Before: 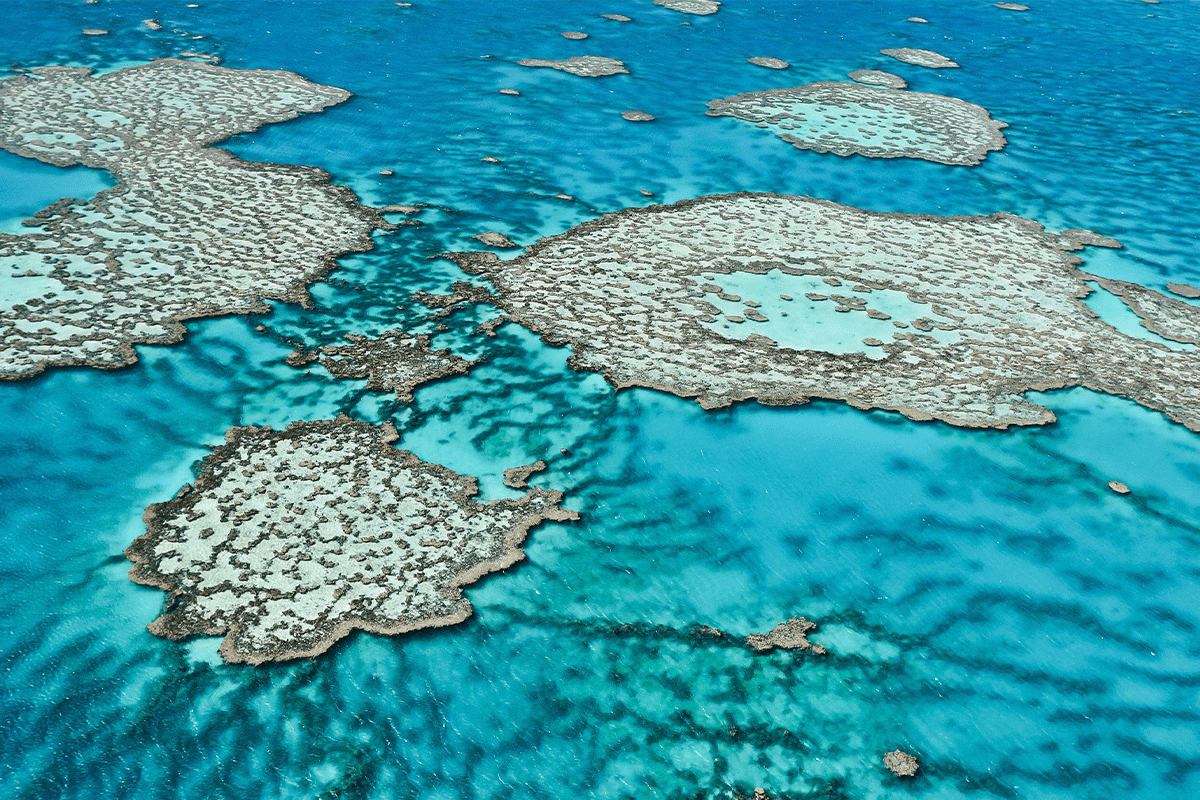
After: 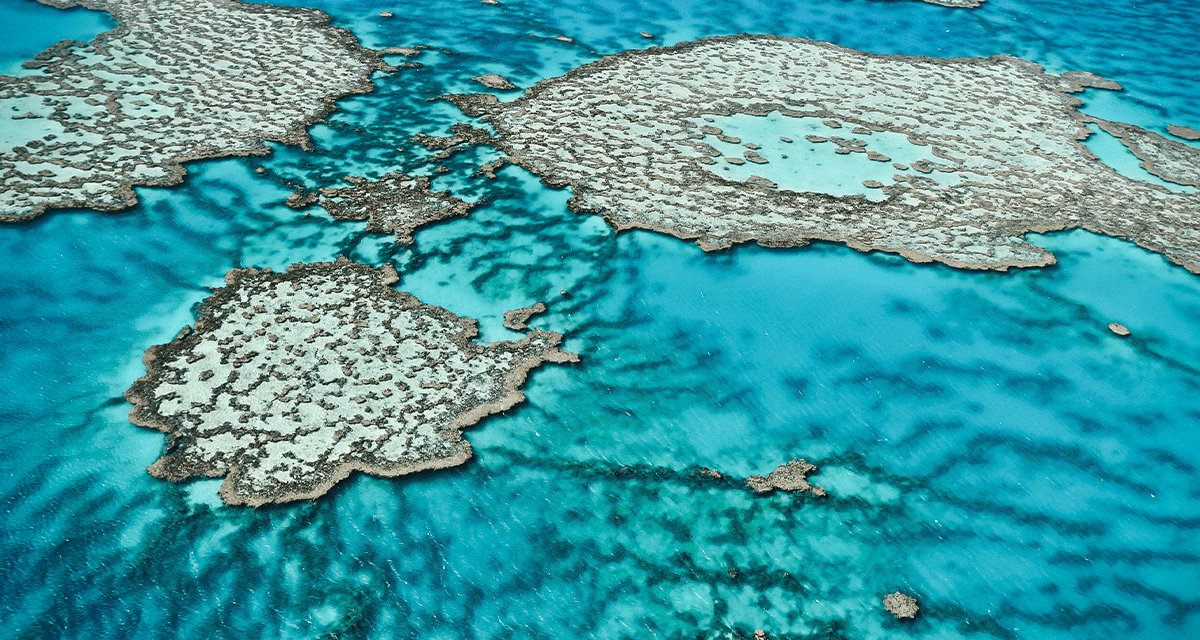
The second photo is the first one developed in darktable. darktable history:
vignetting: fall-off start 88.53%, fall-off radius 44.2%, saturation 0.376, width/height ratio 1.161
crop and rotate: top 19.998%
